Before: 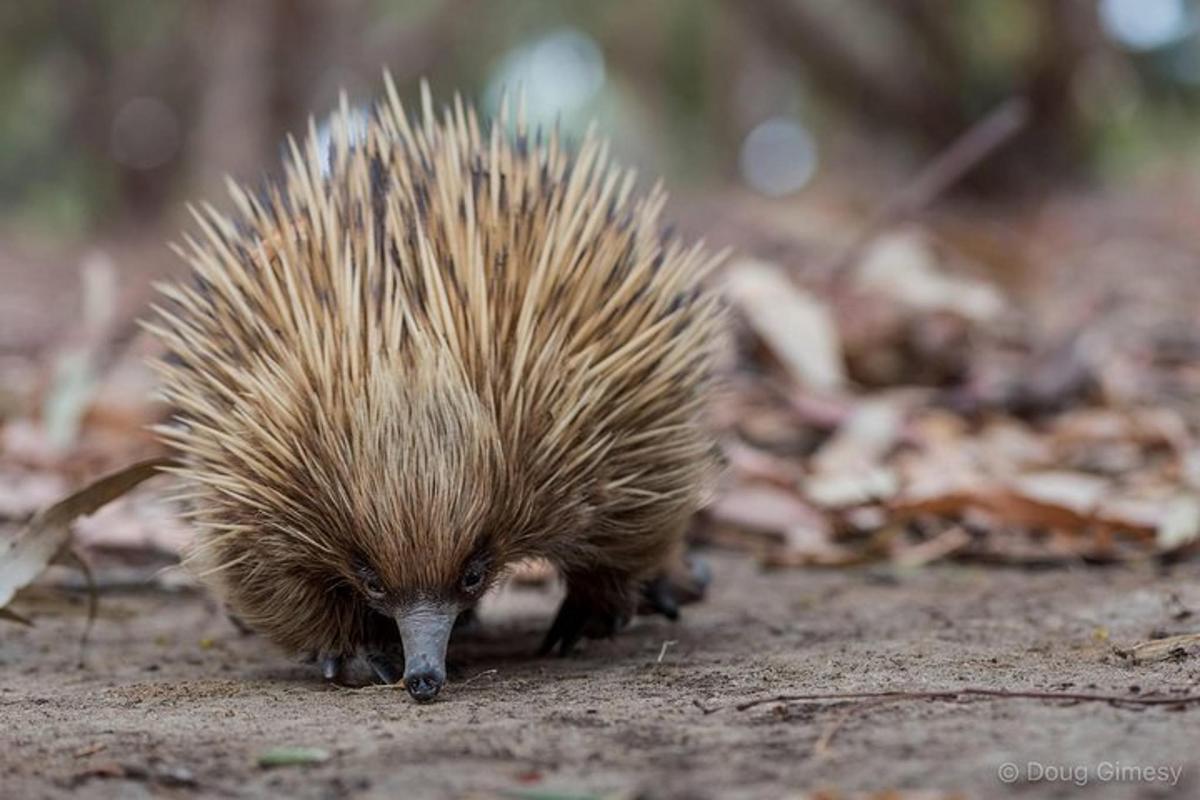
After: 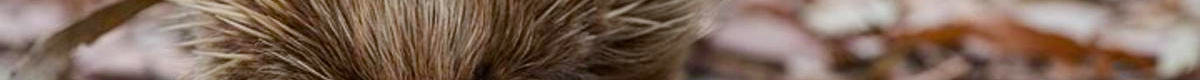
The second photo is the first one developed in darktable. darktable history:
crop and rotate: top 59.084%, bottom 30.916%
color balance rgb: perceptual saturation grading › global saturation 20%, perceptual saturation grading › highlights -25%, perceptual saturation grading › shadows 25%
